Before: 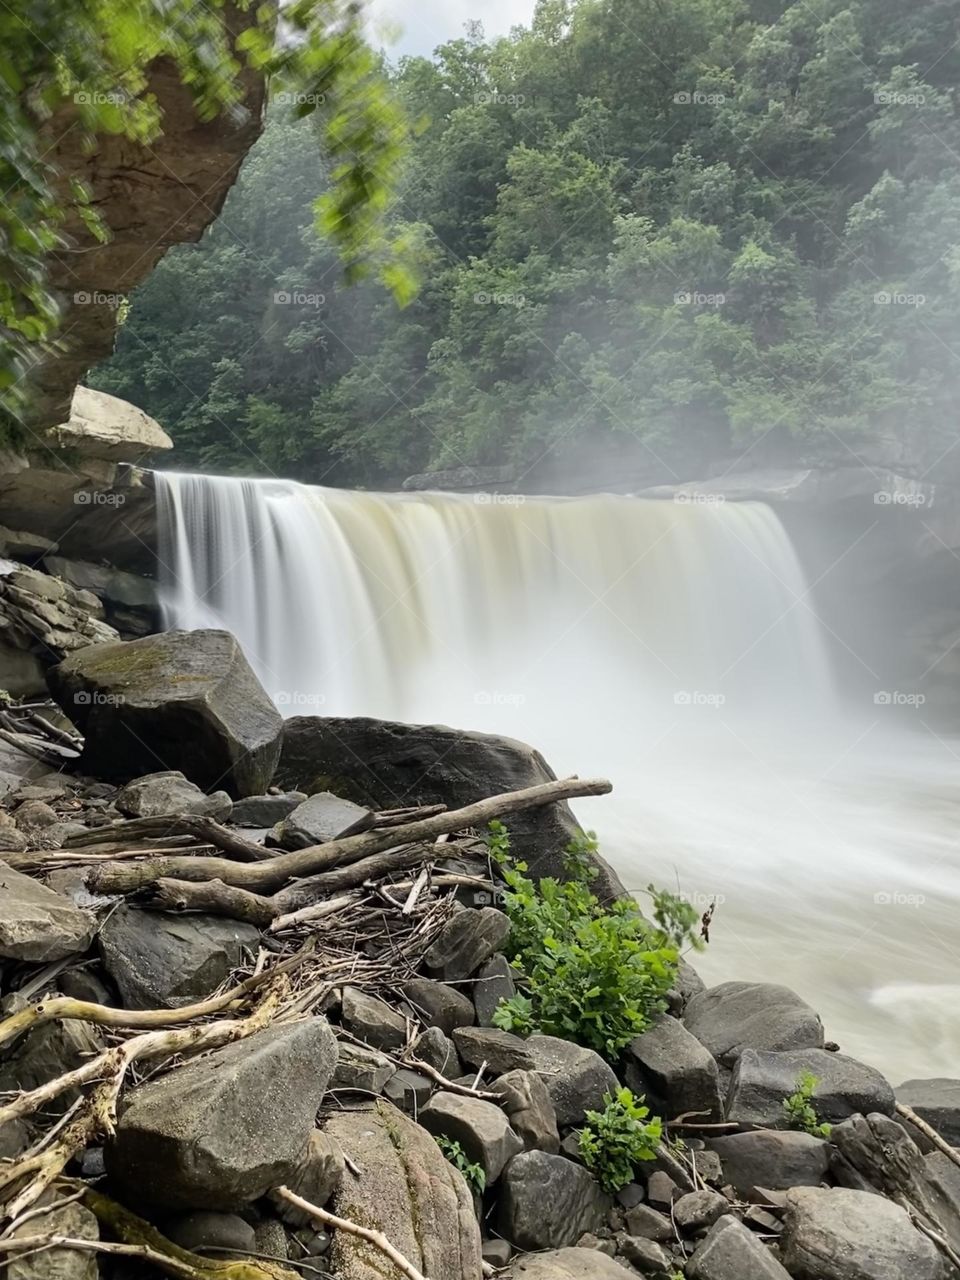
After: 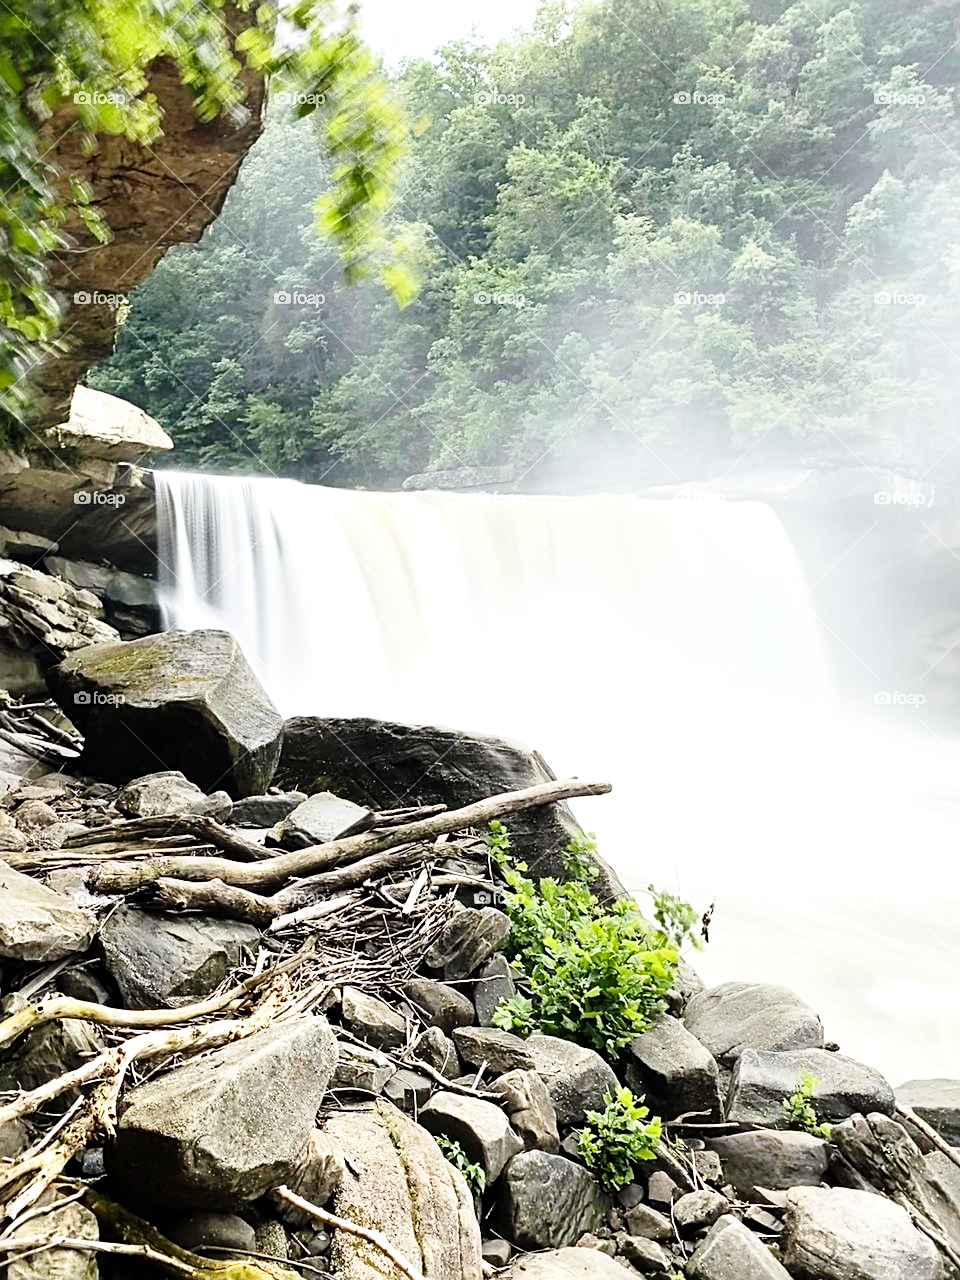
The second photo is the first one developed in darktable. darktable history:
base curve: curves: ch0 [(0, 0) (0.028, 0.03) (0.121, 0.232) (0.46, 0.748) (0.859, 0.968) (1, 1)], preserve colors none
tone equalizer: -8 EV -0.738 EV, -7 EV -0.705 EV, -6 EV -0.628 EV, -5 EV -0.362 EV, -3 EV 0.394 EV, -2 EV 0.6 EV, -1 EV 0.69 EV, +0 EV 0.719 EV
sharpen: on, module defaults
